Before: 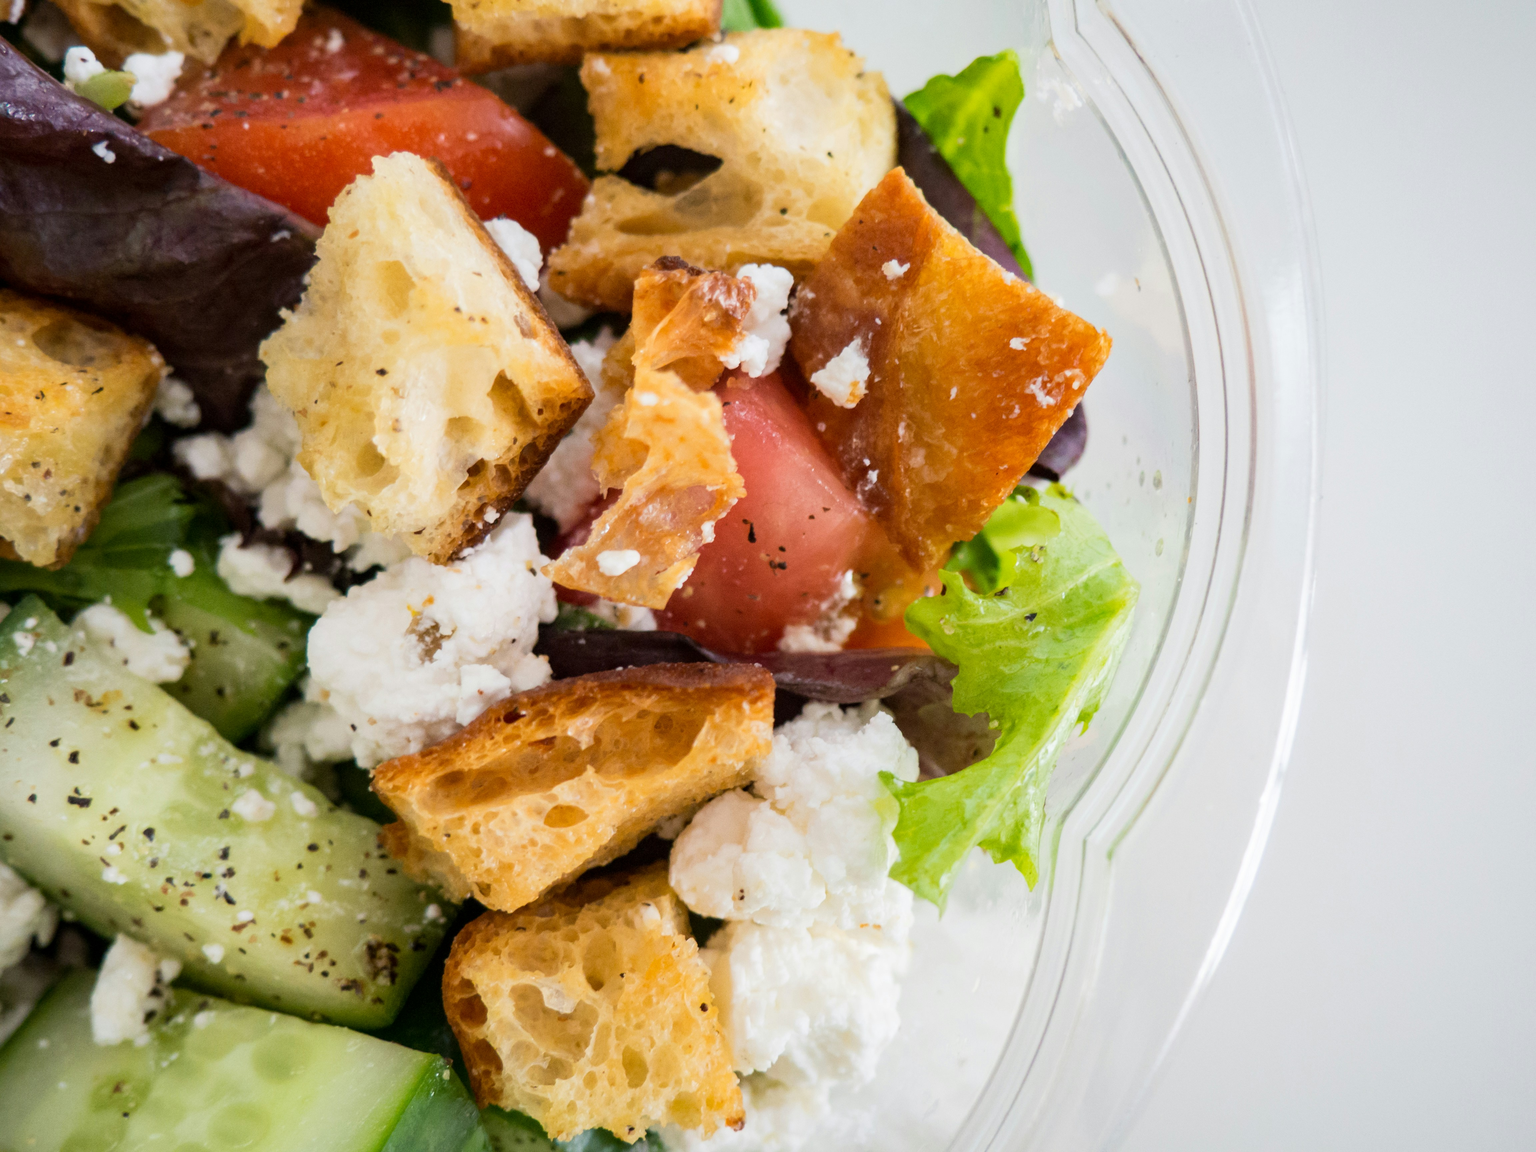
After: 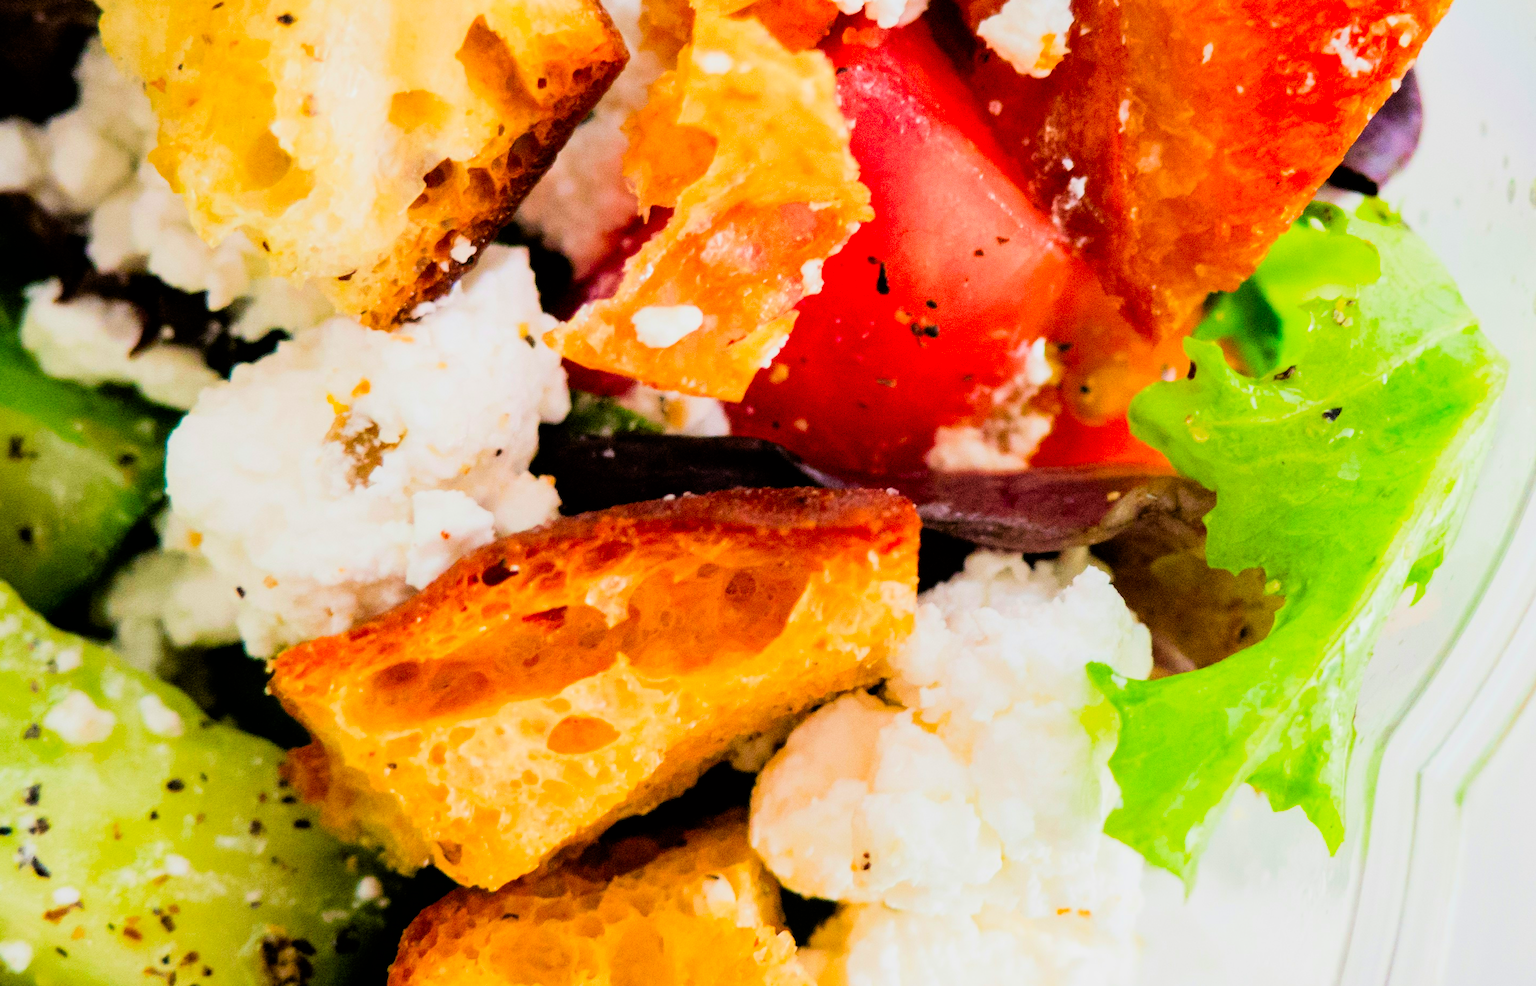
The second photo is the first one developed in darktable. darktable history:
filmic rgb: black relative exposure -5 EV, hardness 2.88, contrast 1.3
crop: left 13.312%, top 31.28%, right 24.627%, bottom 15.582%
exposure: black level correction 0, exposure 0.5 EV, compensate highlight preservation false
color correction: saturation 1.8
